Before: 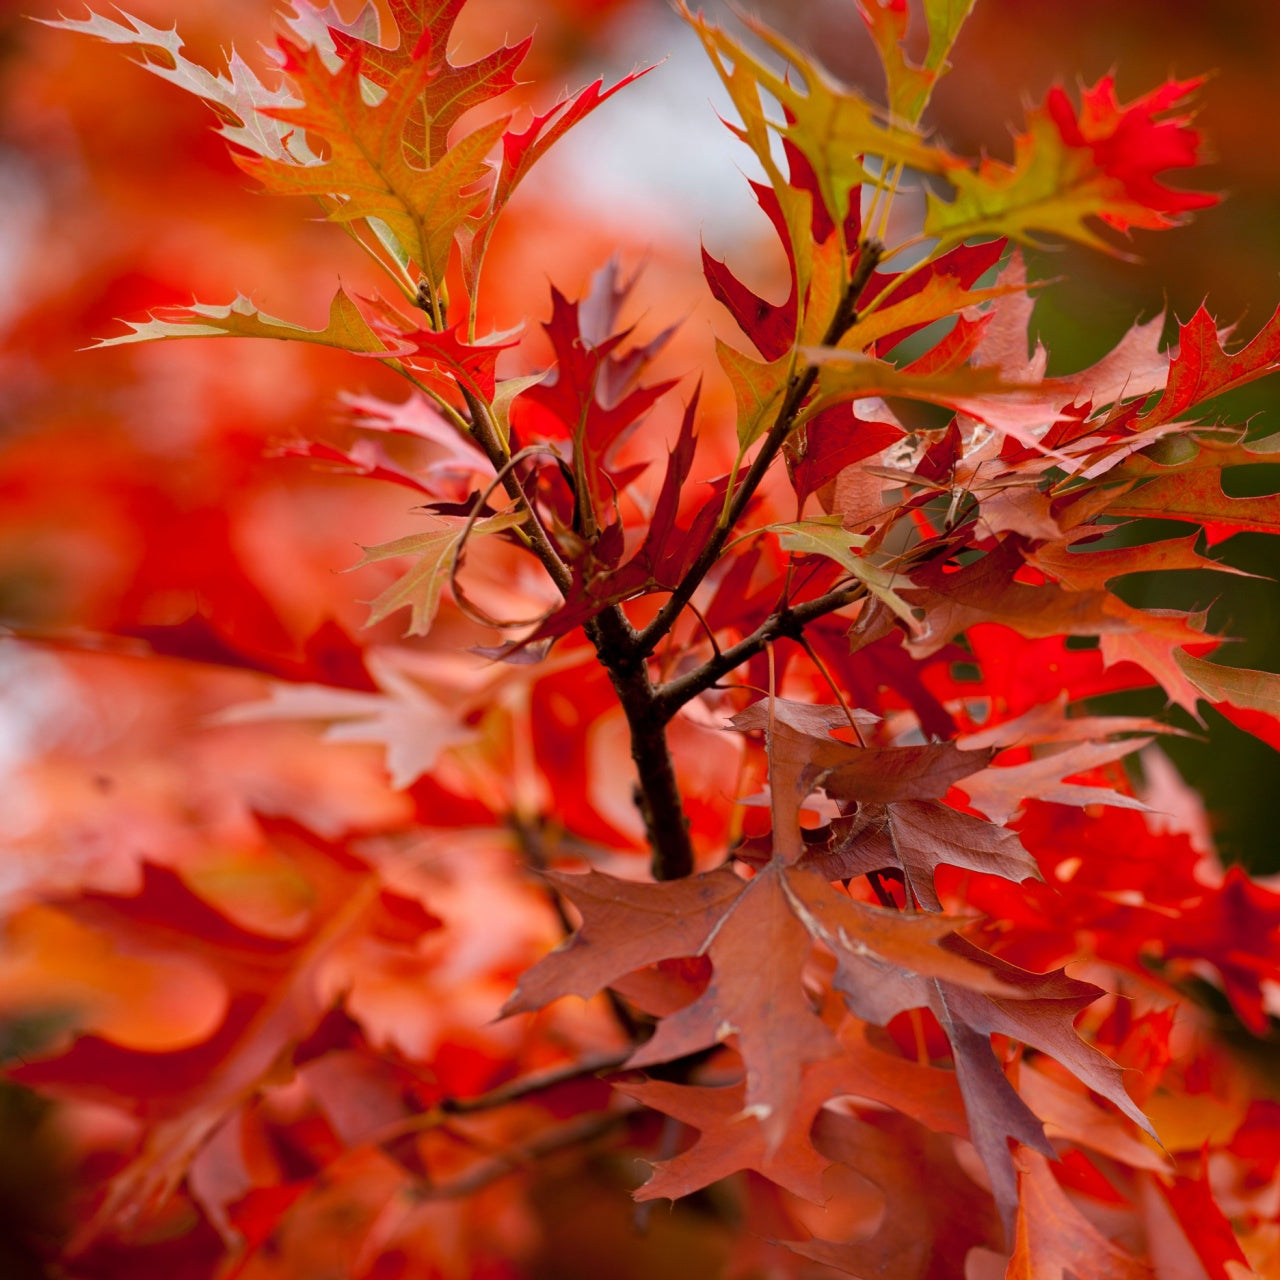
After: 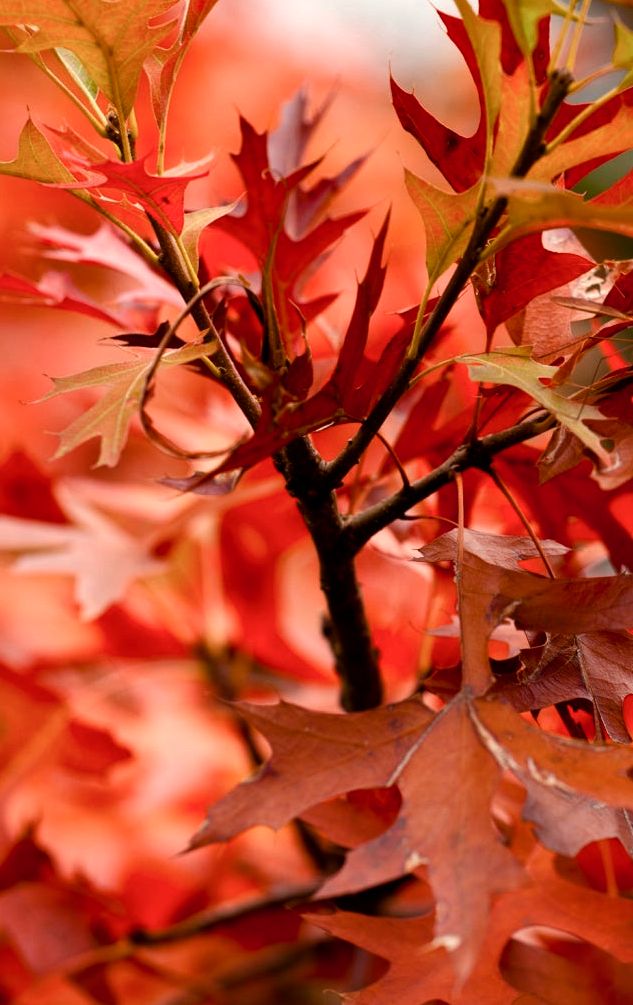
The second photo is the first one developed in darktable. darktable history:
crop and rotate: angle 0.02°, left 24.353%, top 13.219%, right 26.156%, bottom 8.224%
shadows and highlights: shadows 29.32, highlights -29.32, low approximation 0.01, soften with gaussian
color balance rgb: shadows lift › luminance -20%, power › hue 72.24°, highlights gain › luminance 15%, global offset › hue 171.6°, perceptual saturation grading › highlights -30%, perceptual saturation grading › shadows 20%, global vibrance 30%, contrast 10%
white balance: red 1.045, blue 0.932
